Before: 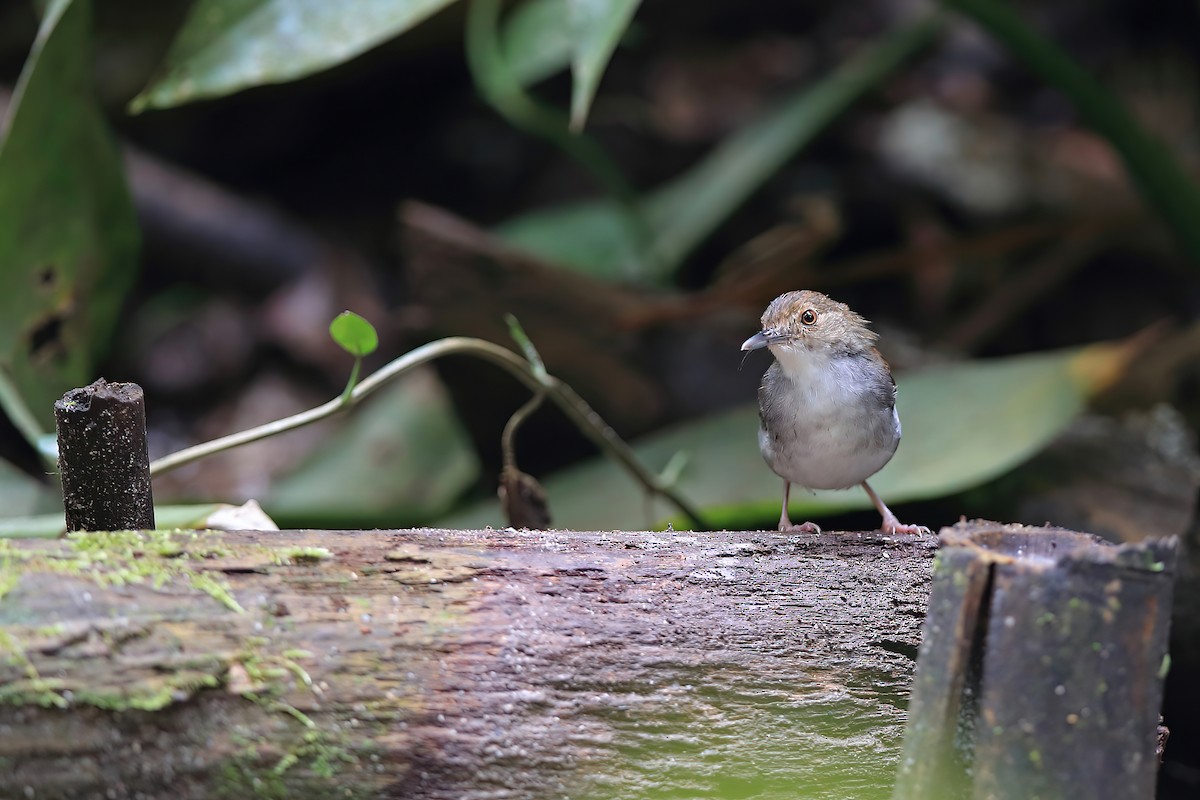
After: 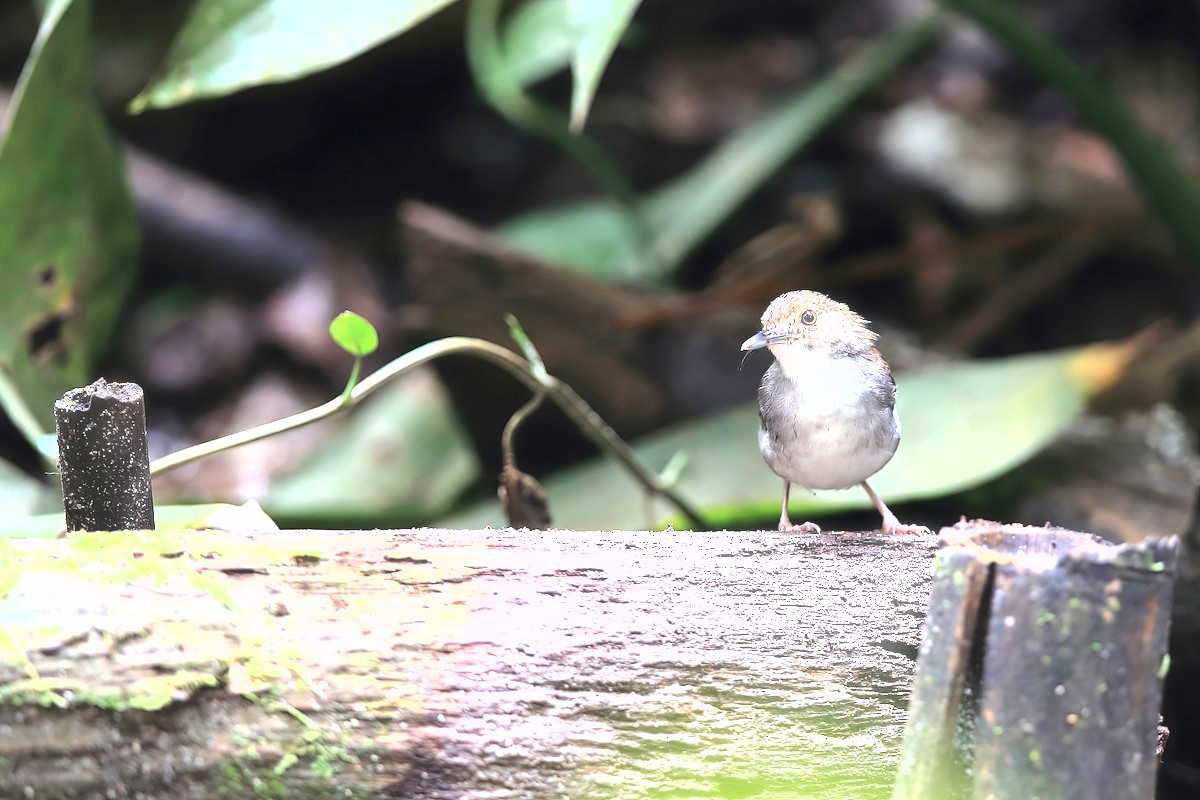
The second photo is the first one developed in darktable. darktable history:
haze removal: strength -0.1, adaptive false
shadows and highlights: radius 125.46, shadows 30.51, highlights -30.51, low approximation 0.01, soften with gaussian
tone equalizer: -8 EV -0.417 EV, -7 EV -0.389 EV, -6 EV -0.333 EV, -5 EV -0.222 EV, -3 EV 0.222 EV, -2 EV 0.333 EV, -1 EV 0.389 EV, +0 EV 0.417 EV, edges refinement/feathering 500, mask exposure compensation -1.57 EV, preserve details no
exposure: black level correction 0, exposure 1.2 EV, compensate highlight preservation false
